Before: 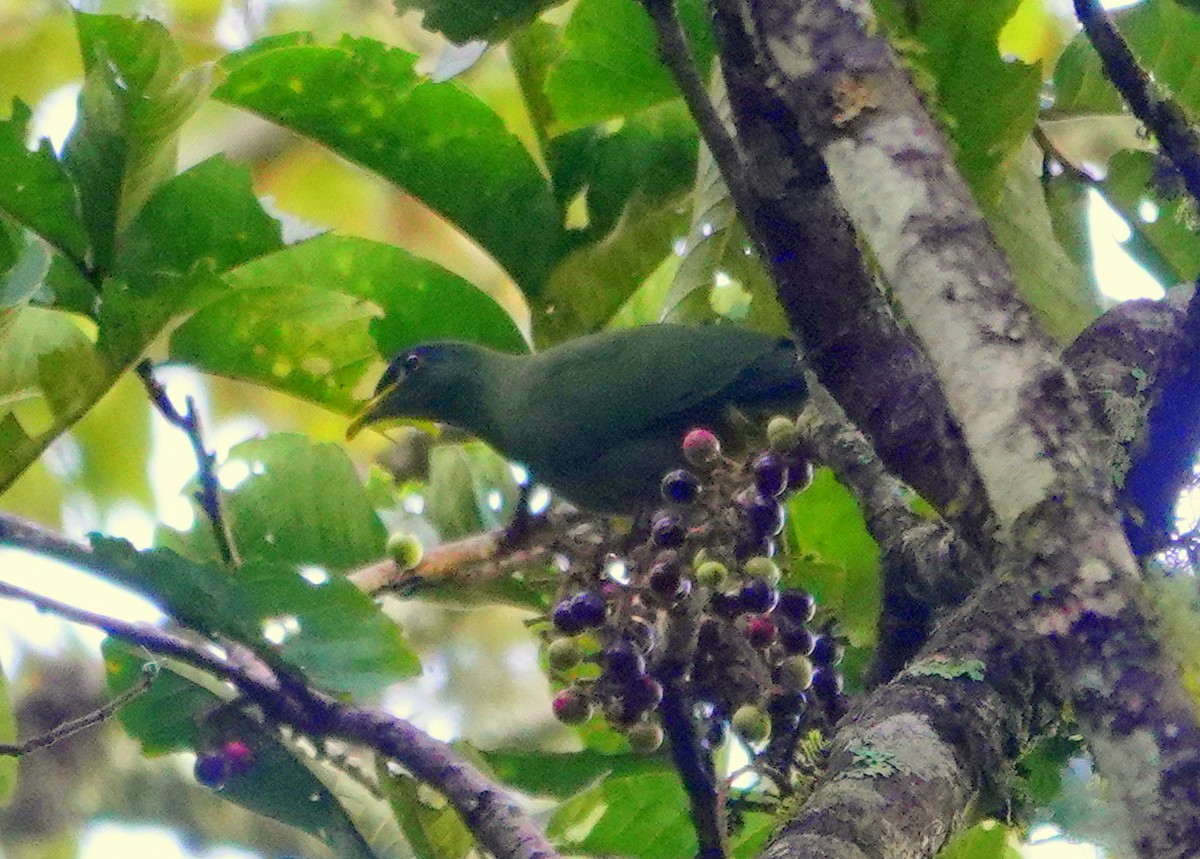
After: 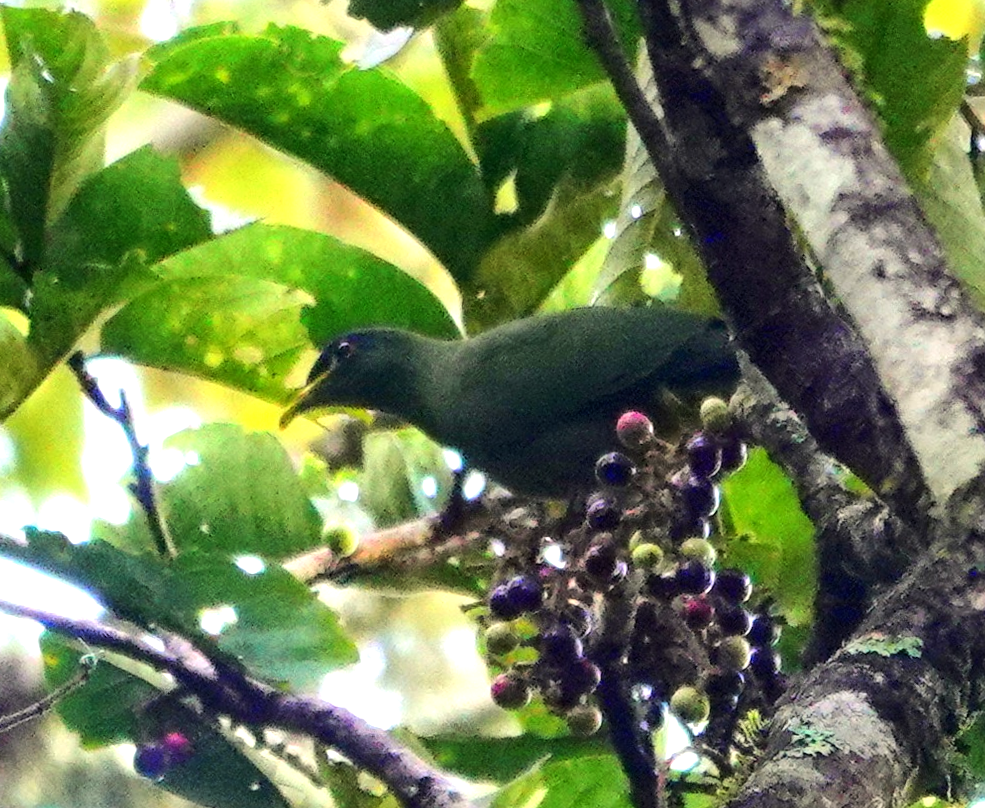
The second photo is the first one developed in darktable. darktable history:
tone equalizer: -8 EV -1.12 EV, -7 EV -0.978 EV, -6 EV -0.843 EV, -5 EV -0.565 EV, -3 EV 0.573 EV, -2 EV 0.841 EV, -1 EV 0.986 EV, +0 EV 1.06 EV, edges refinement/feathering 500, mask exposure compensation -1.57 EV, preserve details no
crop and rotate: angle 1.08°, left 4.473%, top 0.689%, right 11.228%, bottom 2.671%
